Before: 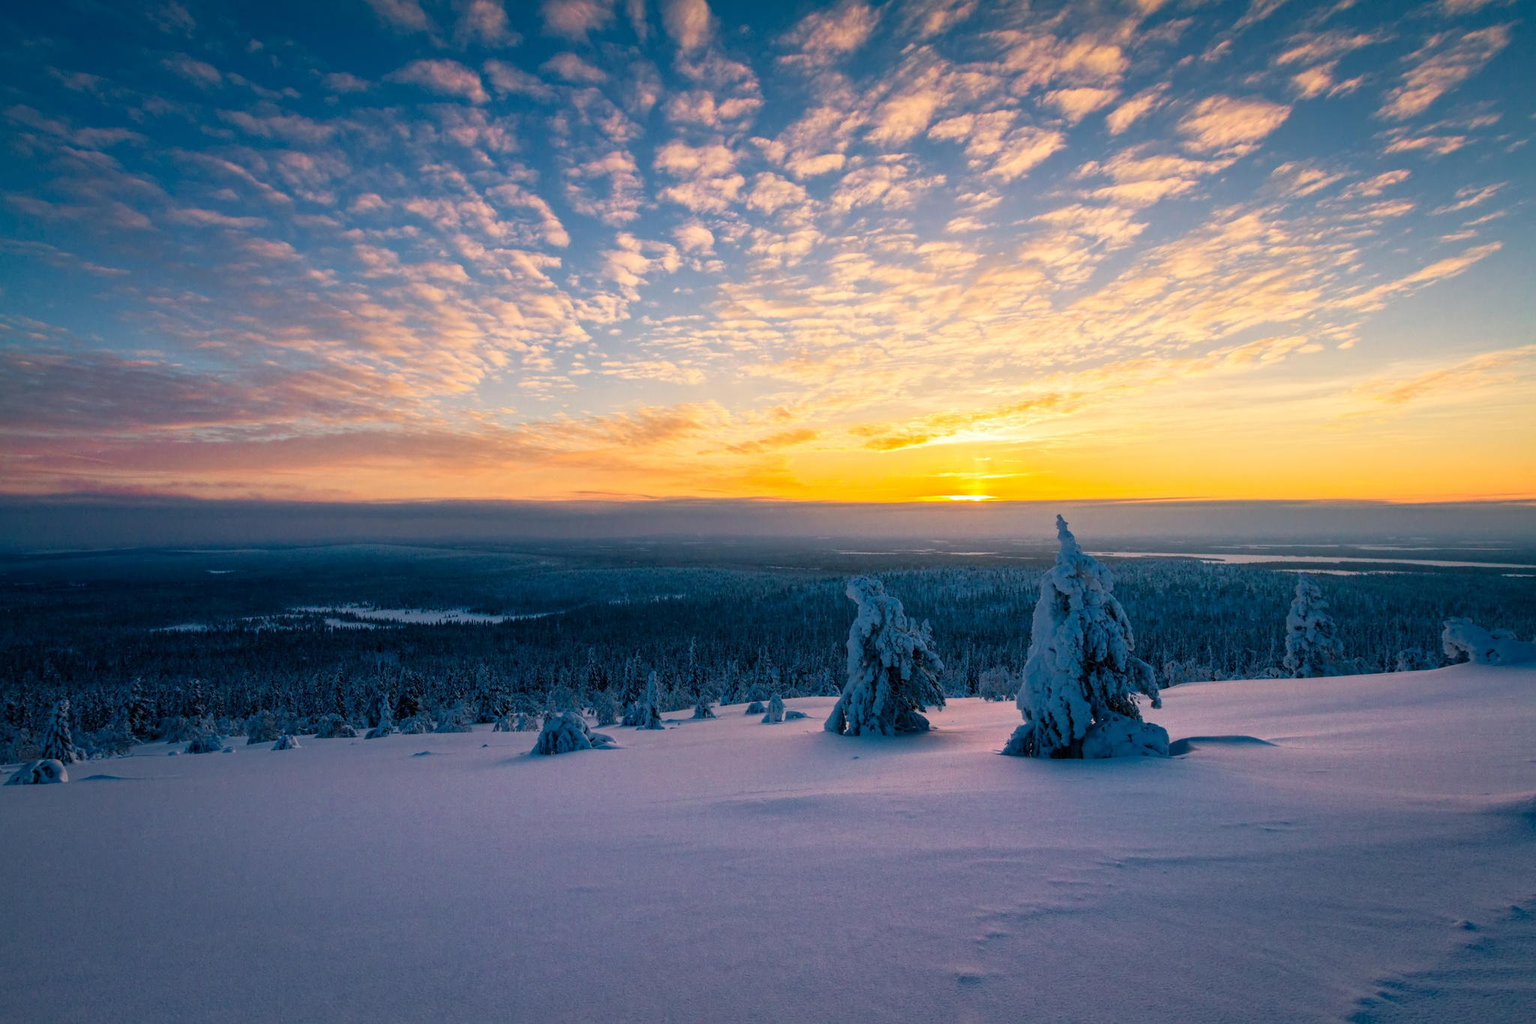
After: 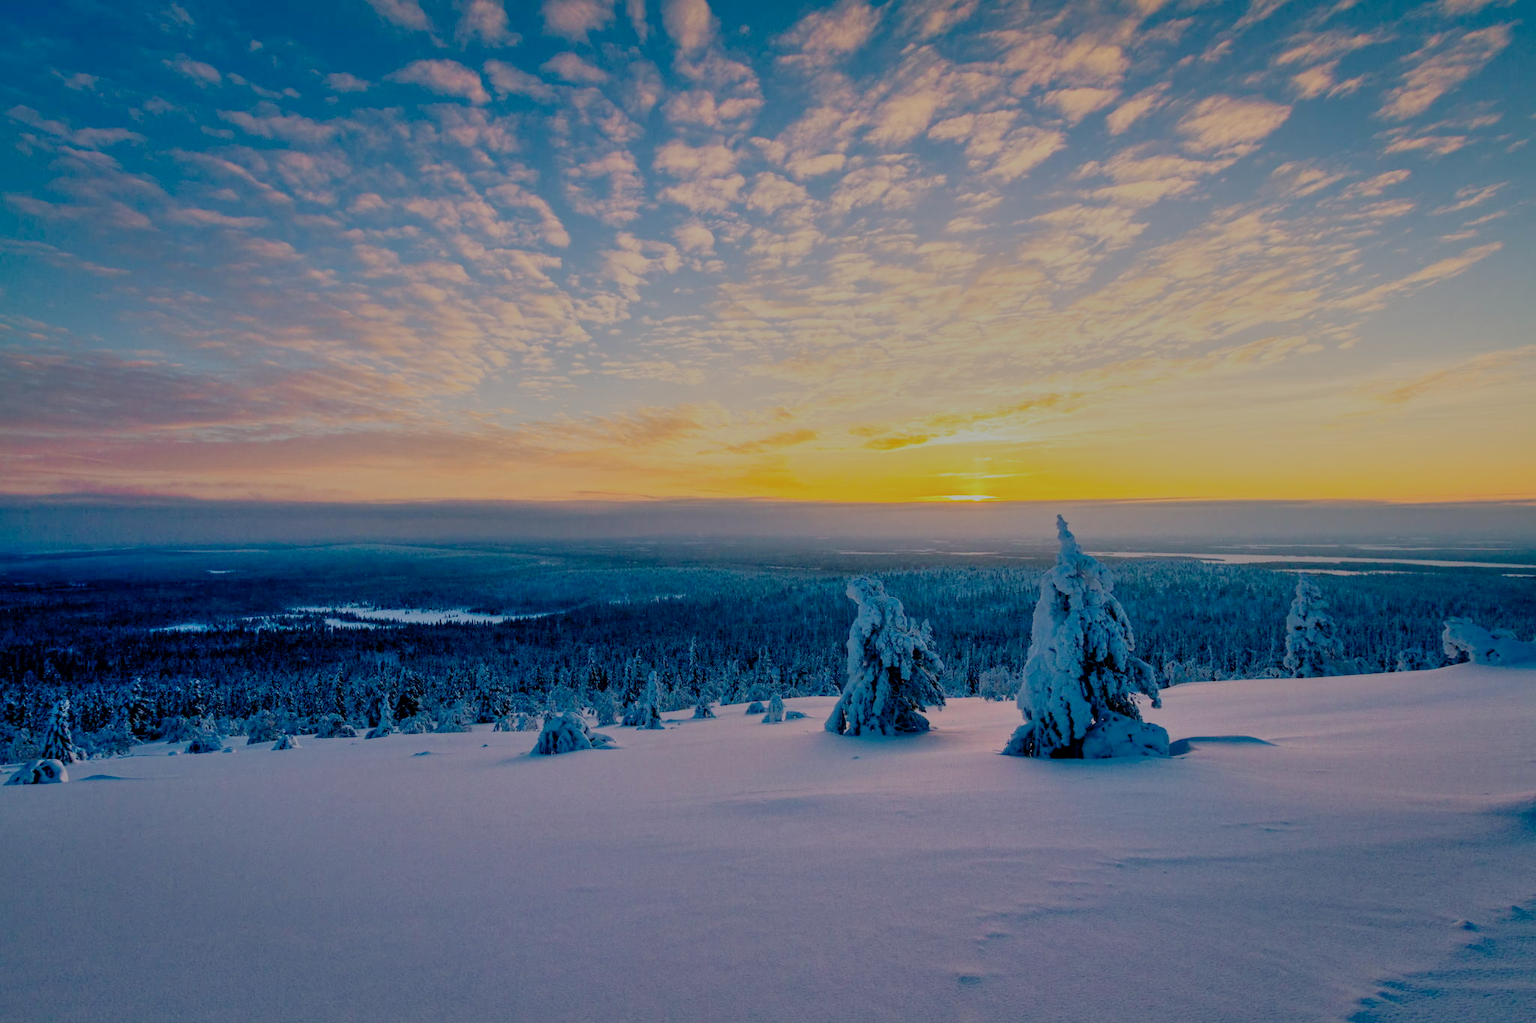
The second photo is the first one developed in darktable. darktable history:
shadows and highlights: shadows color adjustment 97.66%, soften with gaussian
filmic rgb: black relative exposure -7 EV, white relative exposure 6 EV, threshold 3 EV, target black luminance 0%, hardness 2.73, latitude 61.22%, contrast 0.691, highlights saturation mix 10%, shadows ↔ highlights balance -0.073%, preserve chrominance no, color science v4 (2020), iterations of high-quality reconstruction 10, contrast in shadows soft, contrast in highlights soft, enable highlight reconstruction true
